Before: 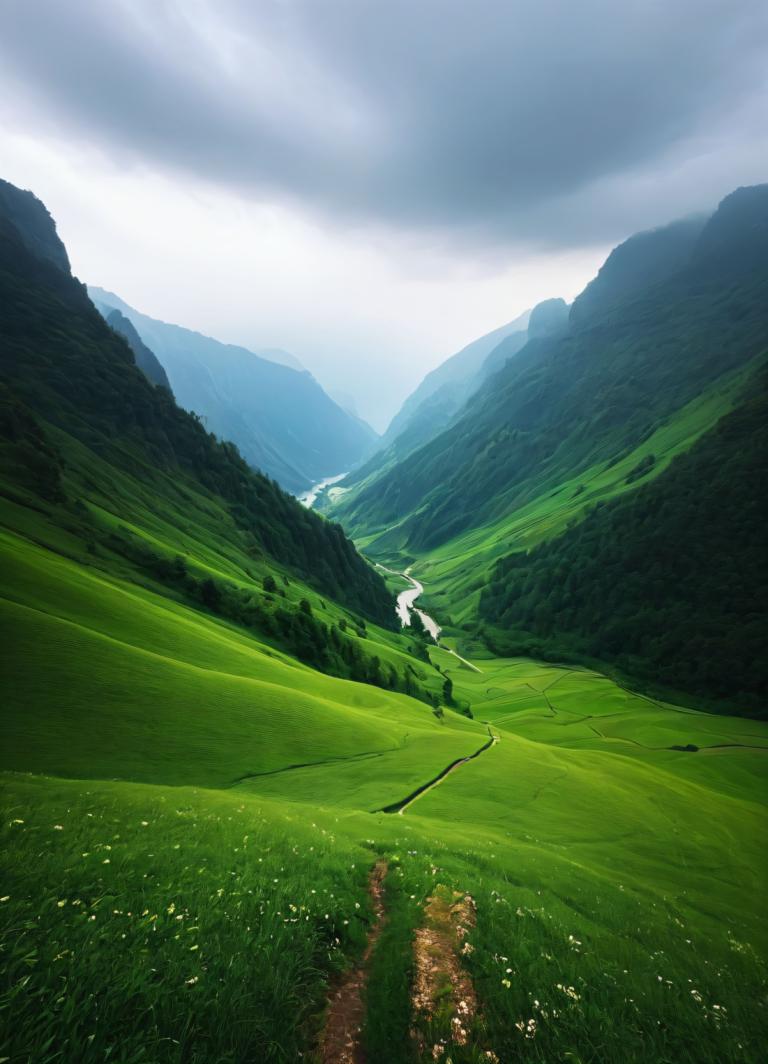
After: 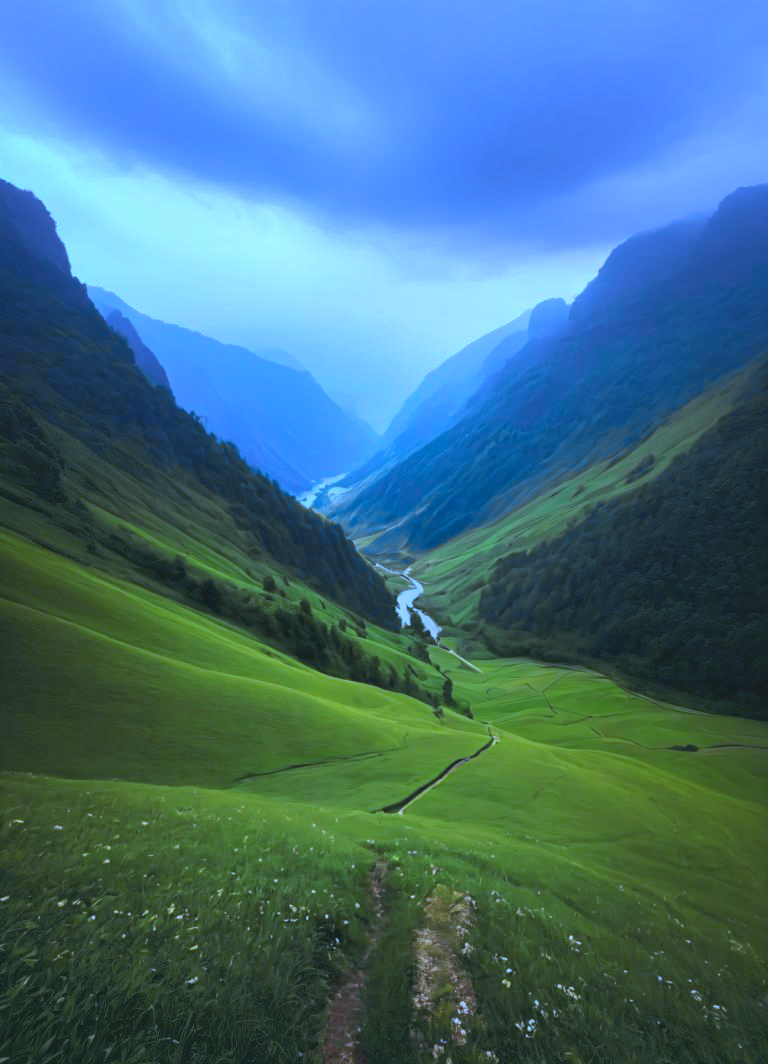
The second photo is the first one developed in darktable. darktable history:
shadows and highlights: on, module defaults
tone curve: curves: ch0 [(0, 0.046) (0.04, 0.074) (0.883, 0.858) (1, 1)]; ch1 [(0, 0) (0.146, 0.159) (0.338, 0.365) (0.417, 0.455) (0.489, 0.486) (0.504, 0.502) (0.529, 0.537) (0.563, 0.567) (1, 1)]; ch2 [(0, 0) (0.307, 0.298) (0.388, 0.375) (0.443, 0.456) (0.485, 0.492) (0.544, 0.525) (1, 1)], color space Lab, independent channels, preserve colors none
white balance: red 0.766, blue 1.537
